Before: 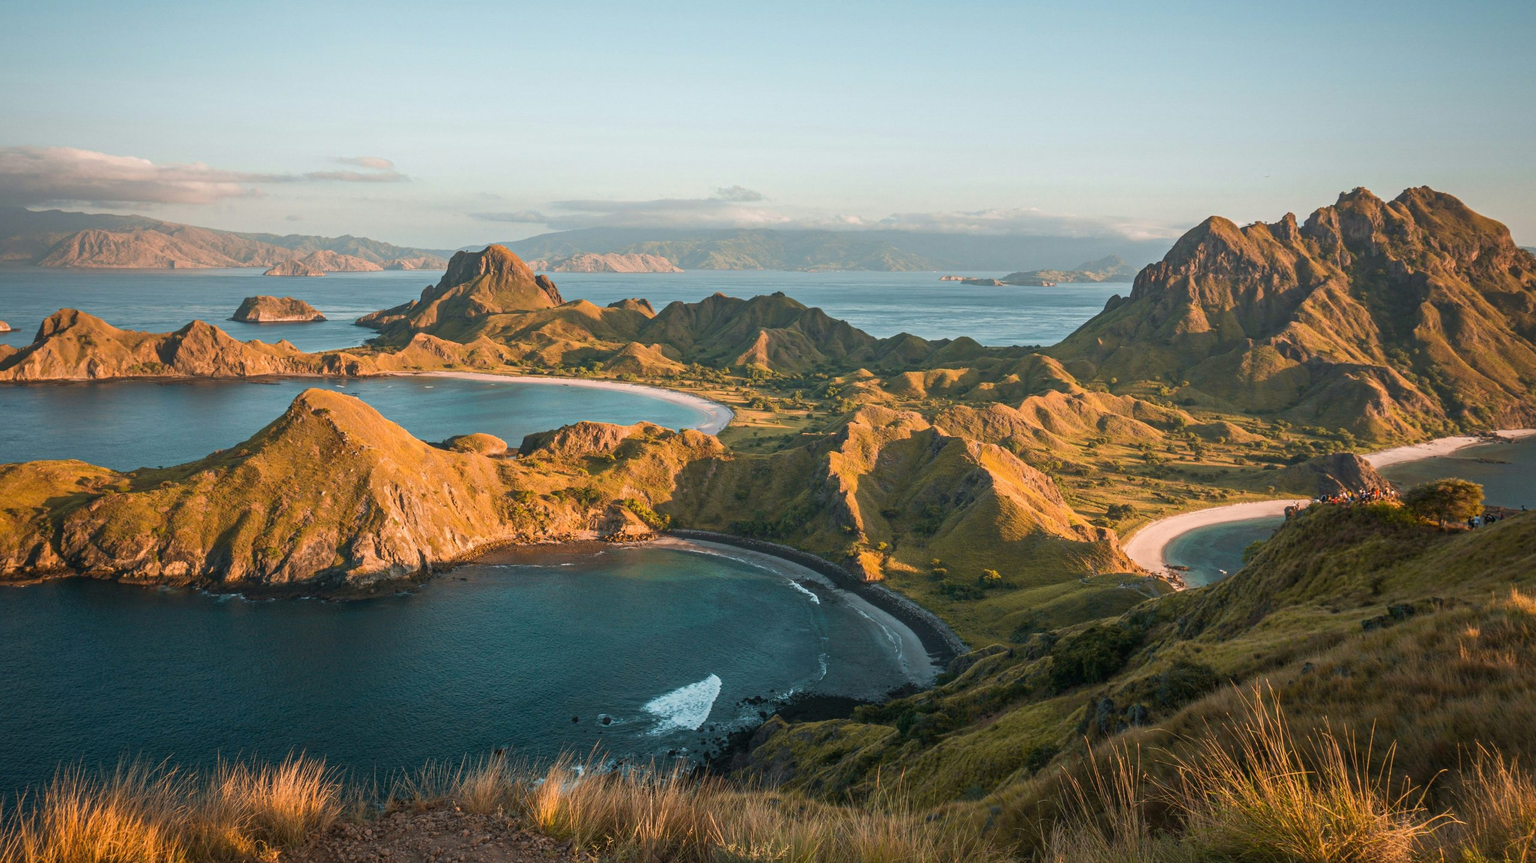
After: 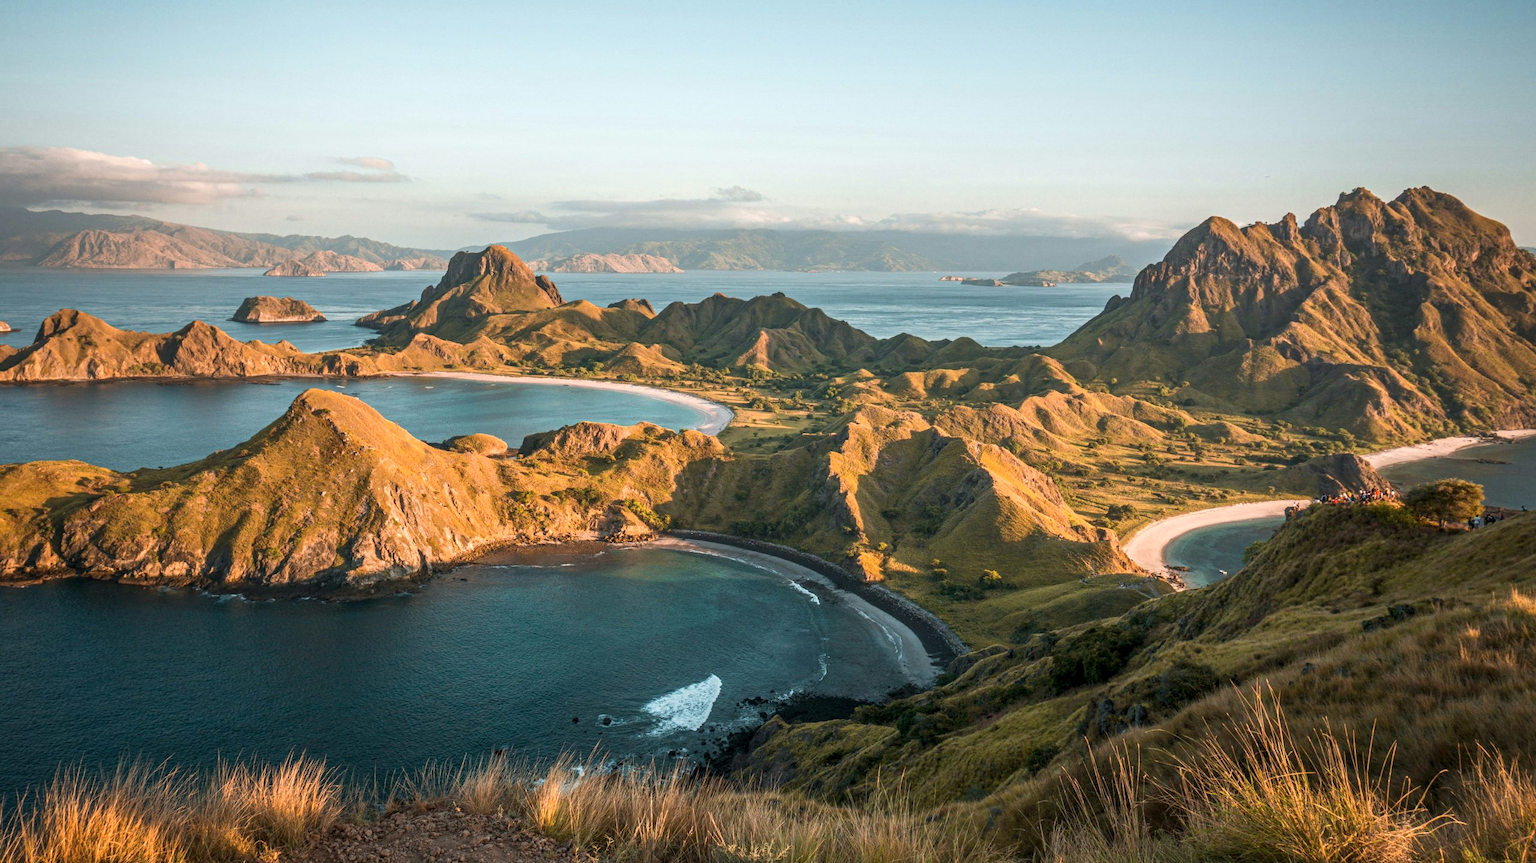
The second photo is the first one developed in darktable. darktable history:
shadows and highlights: shadows -13.38, white point adjustment 4.18, highlights 26.91
local contrast: on, module defaults
